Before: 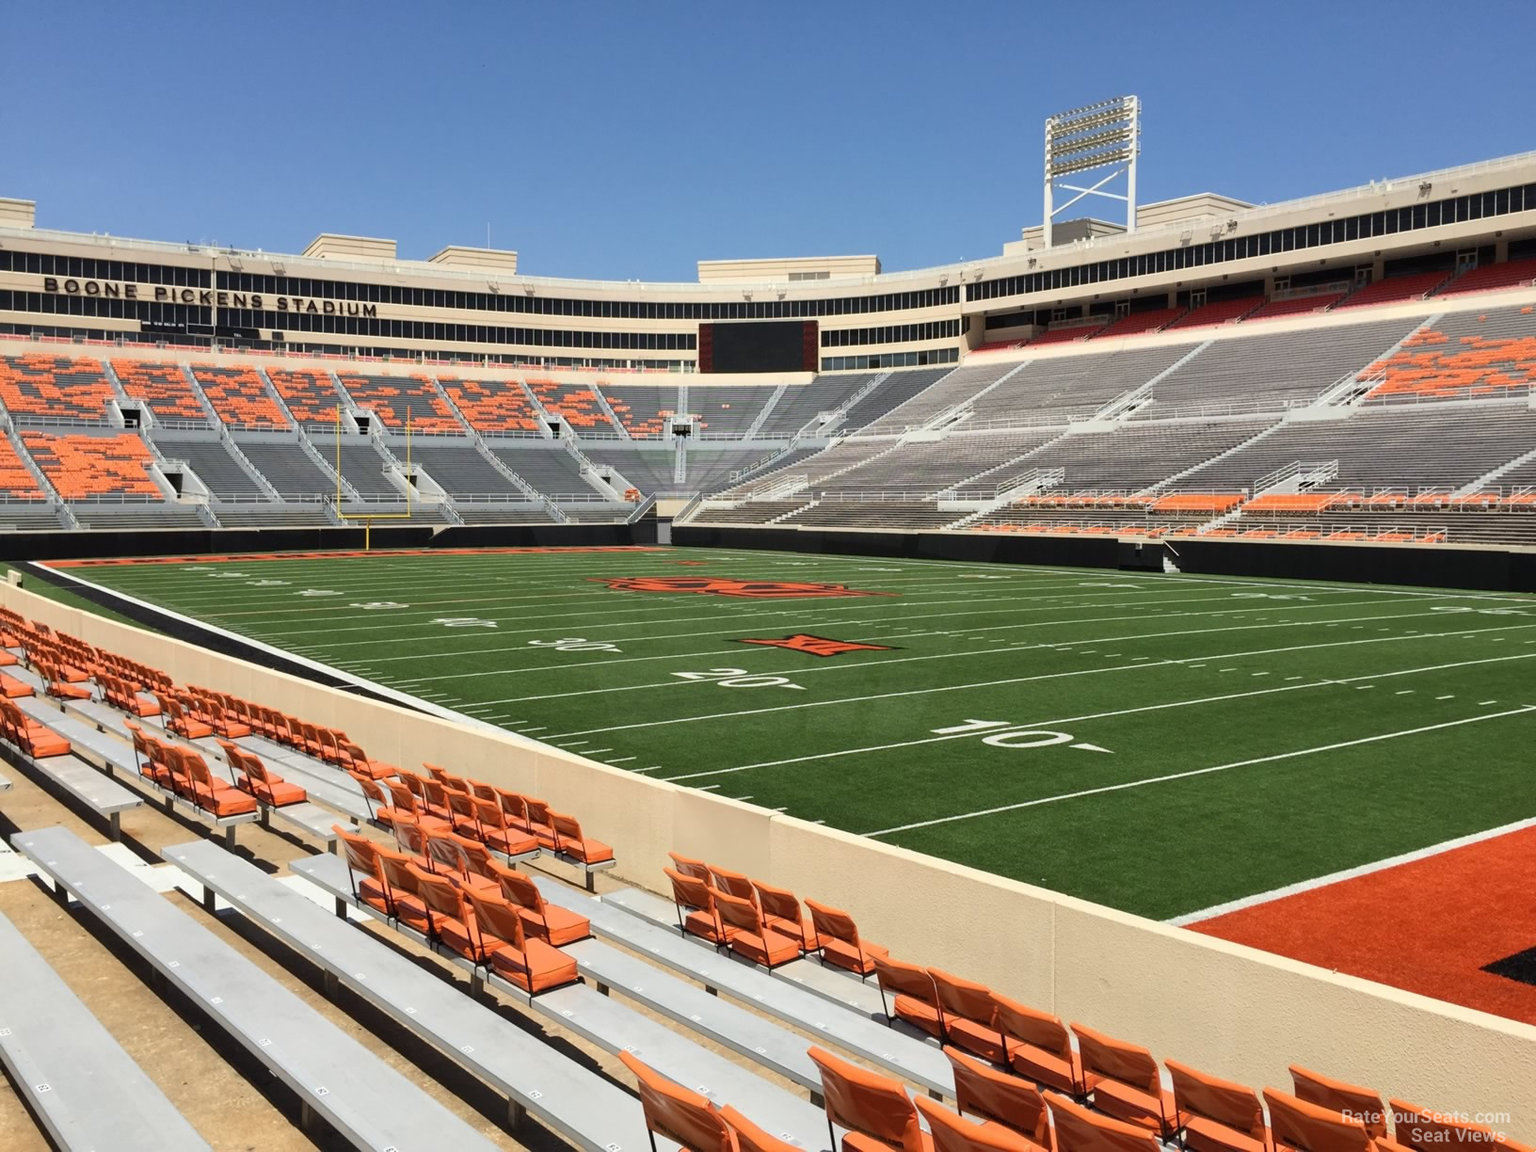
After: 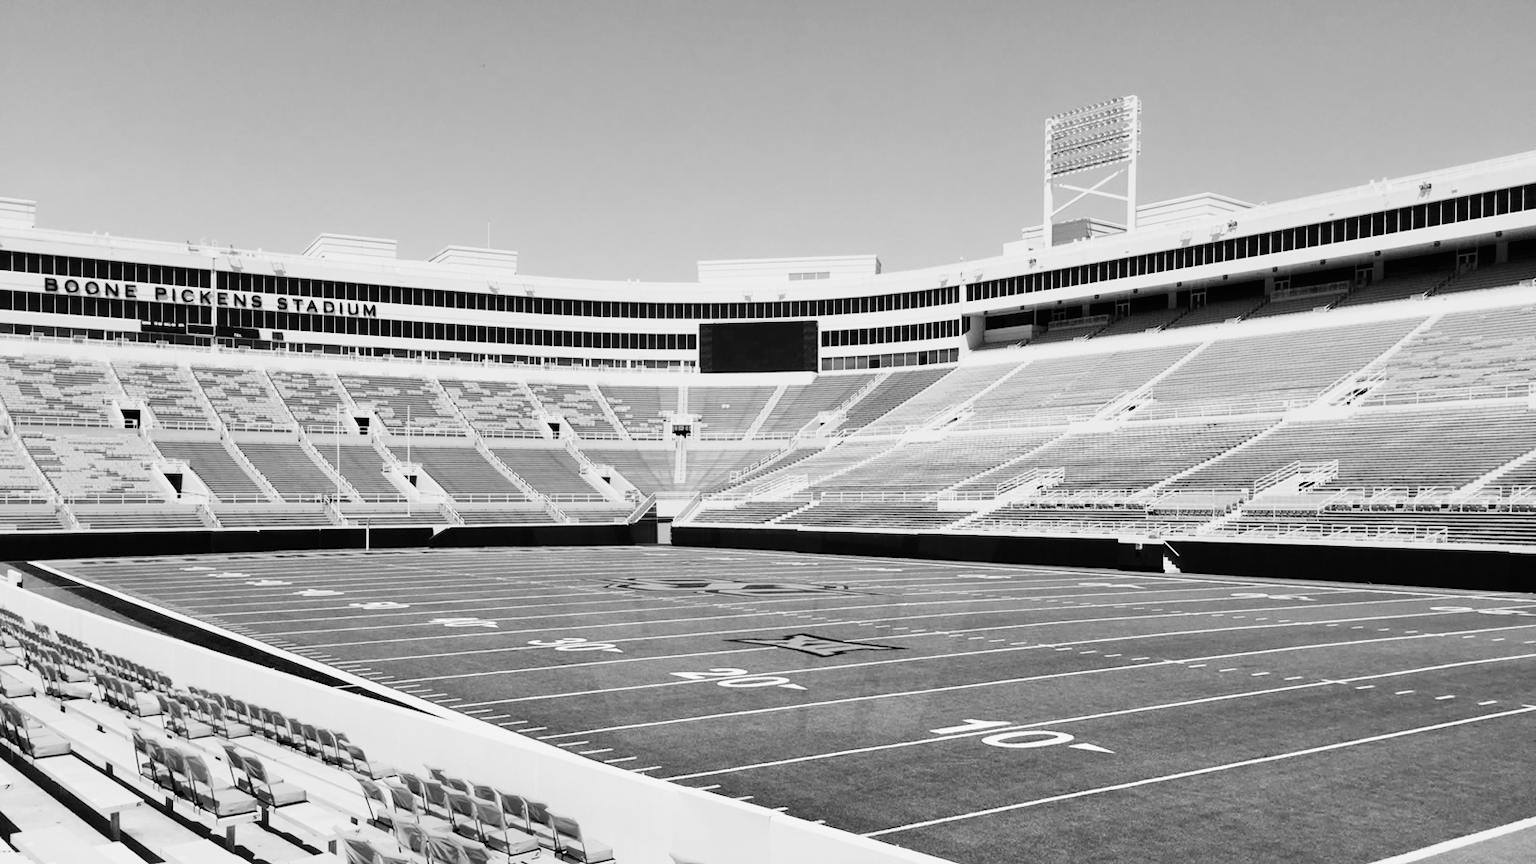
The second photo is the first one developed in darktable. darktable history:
crop: bottom 24.988%
base curve: curves: ch0 [(0, 0) (0, 0) (0.002, 0.001) (0.008, 0.003) (0.019, 0.011) (0.037, 0.037) (0.064, 0.11) (0.102, 0.232) (0.152, 0.379) (0.216, 0.524) (0.296, 0.665) (0.394, 0.789) (0.512, 0.881) (0.651, 0.945) (0.813, 0.986) (1, 1)], preserve colors none
monochrome: a -71.75, b 75.82
